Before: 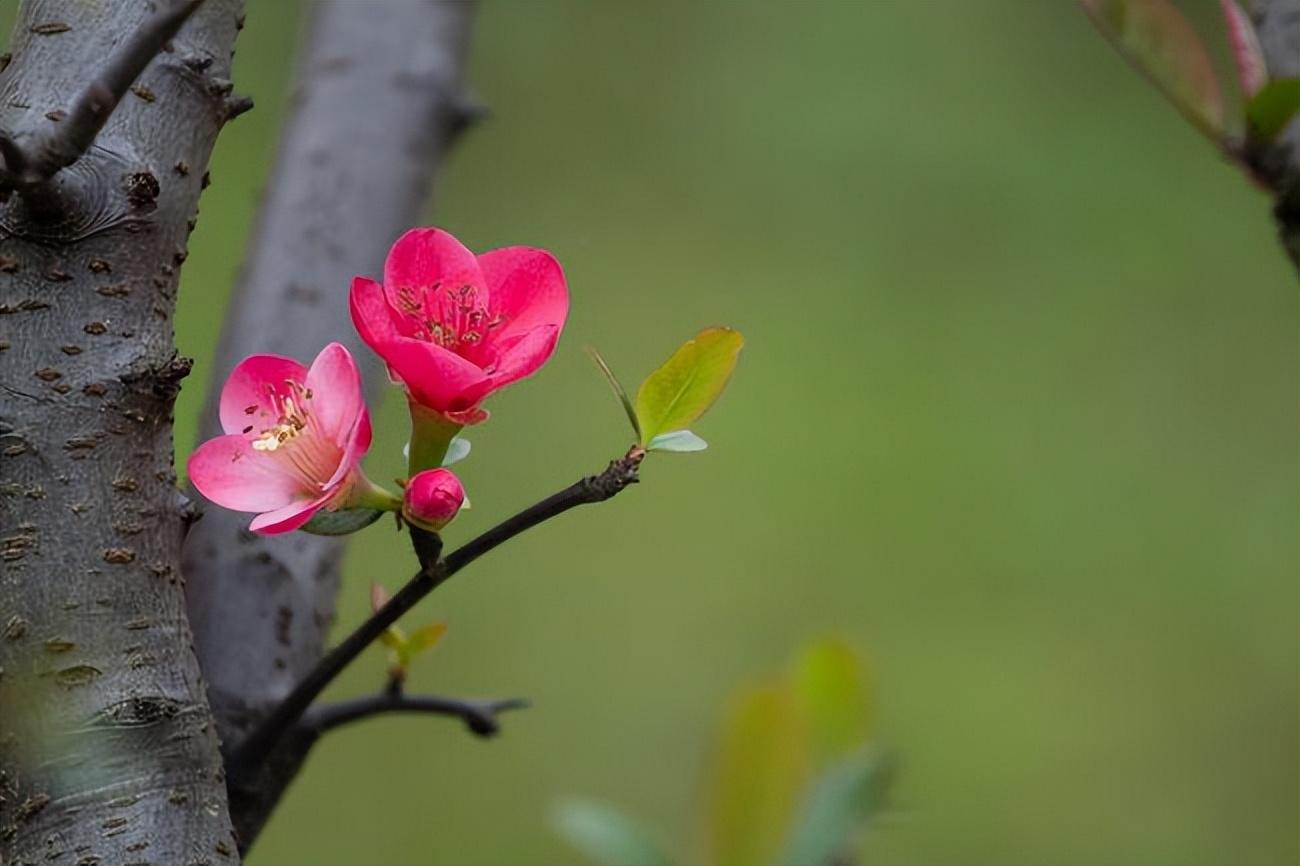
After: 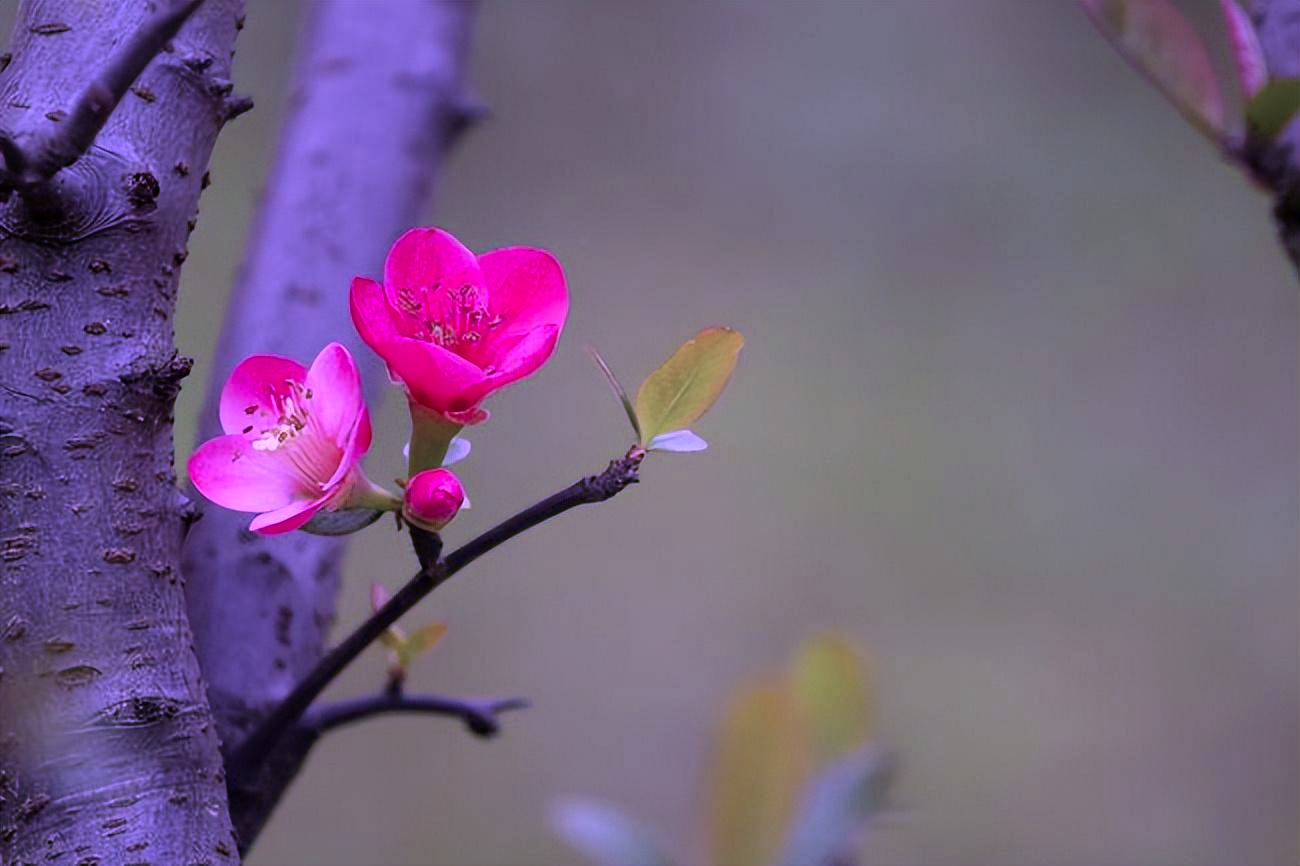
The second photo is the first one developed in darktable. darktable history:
color calibration: illuminant custom, x 0.38, y 0.481, temperature 4452.75 K
